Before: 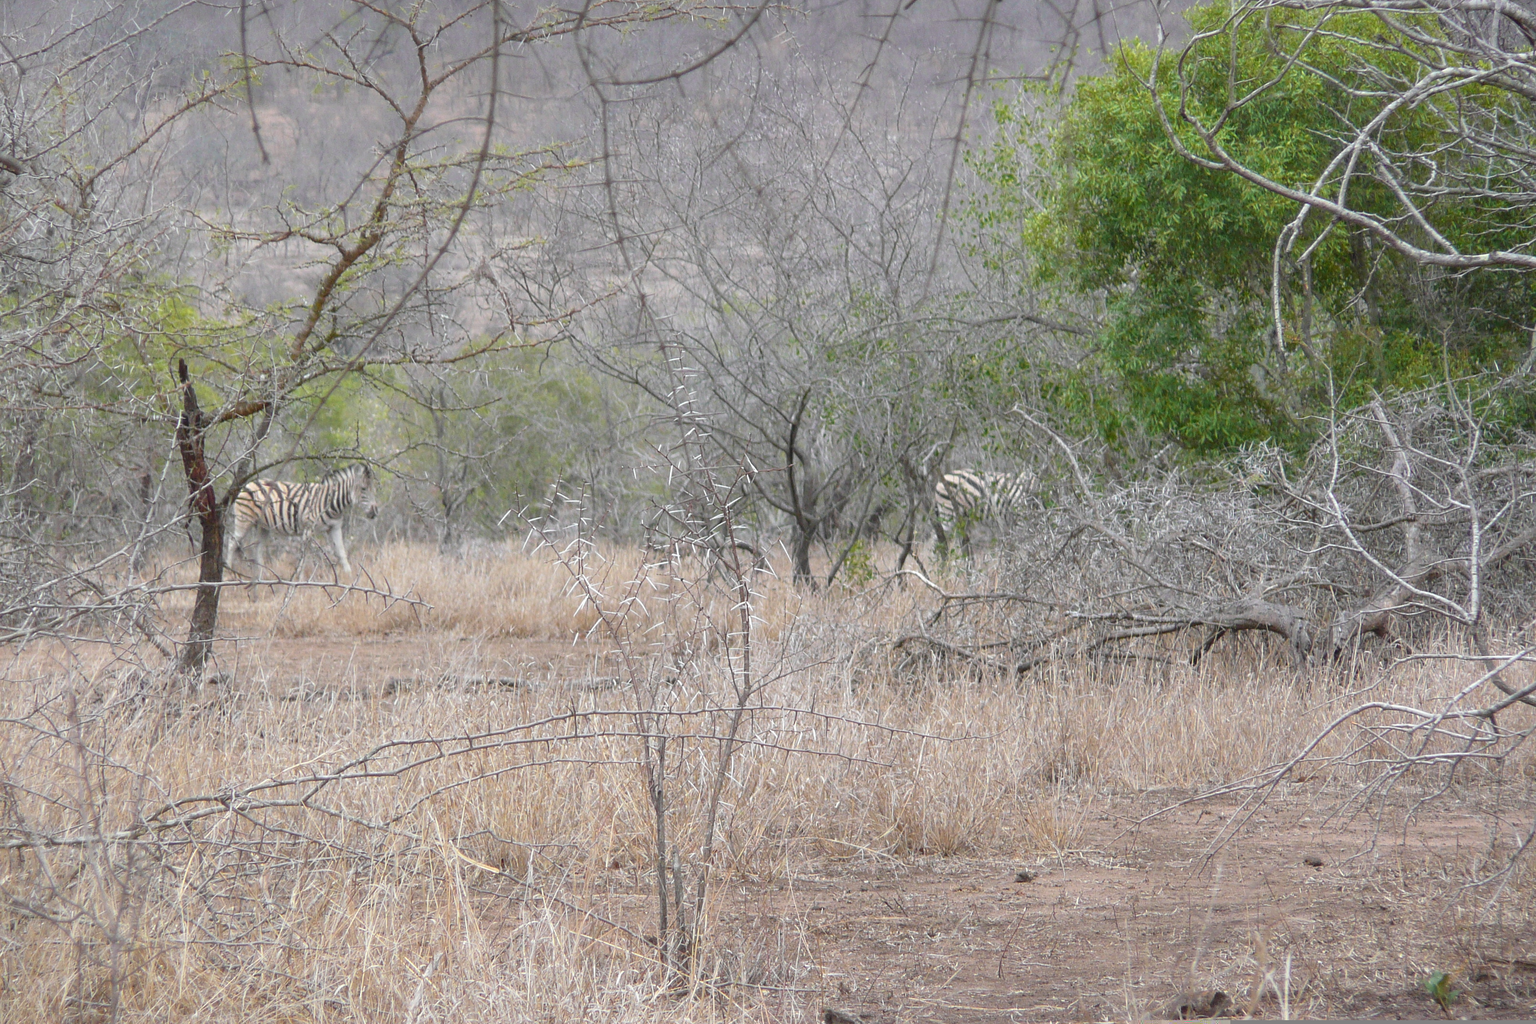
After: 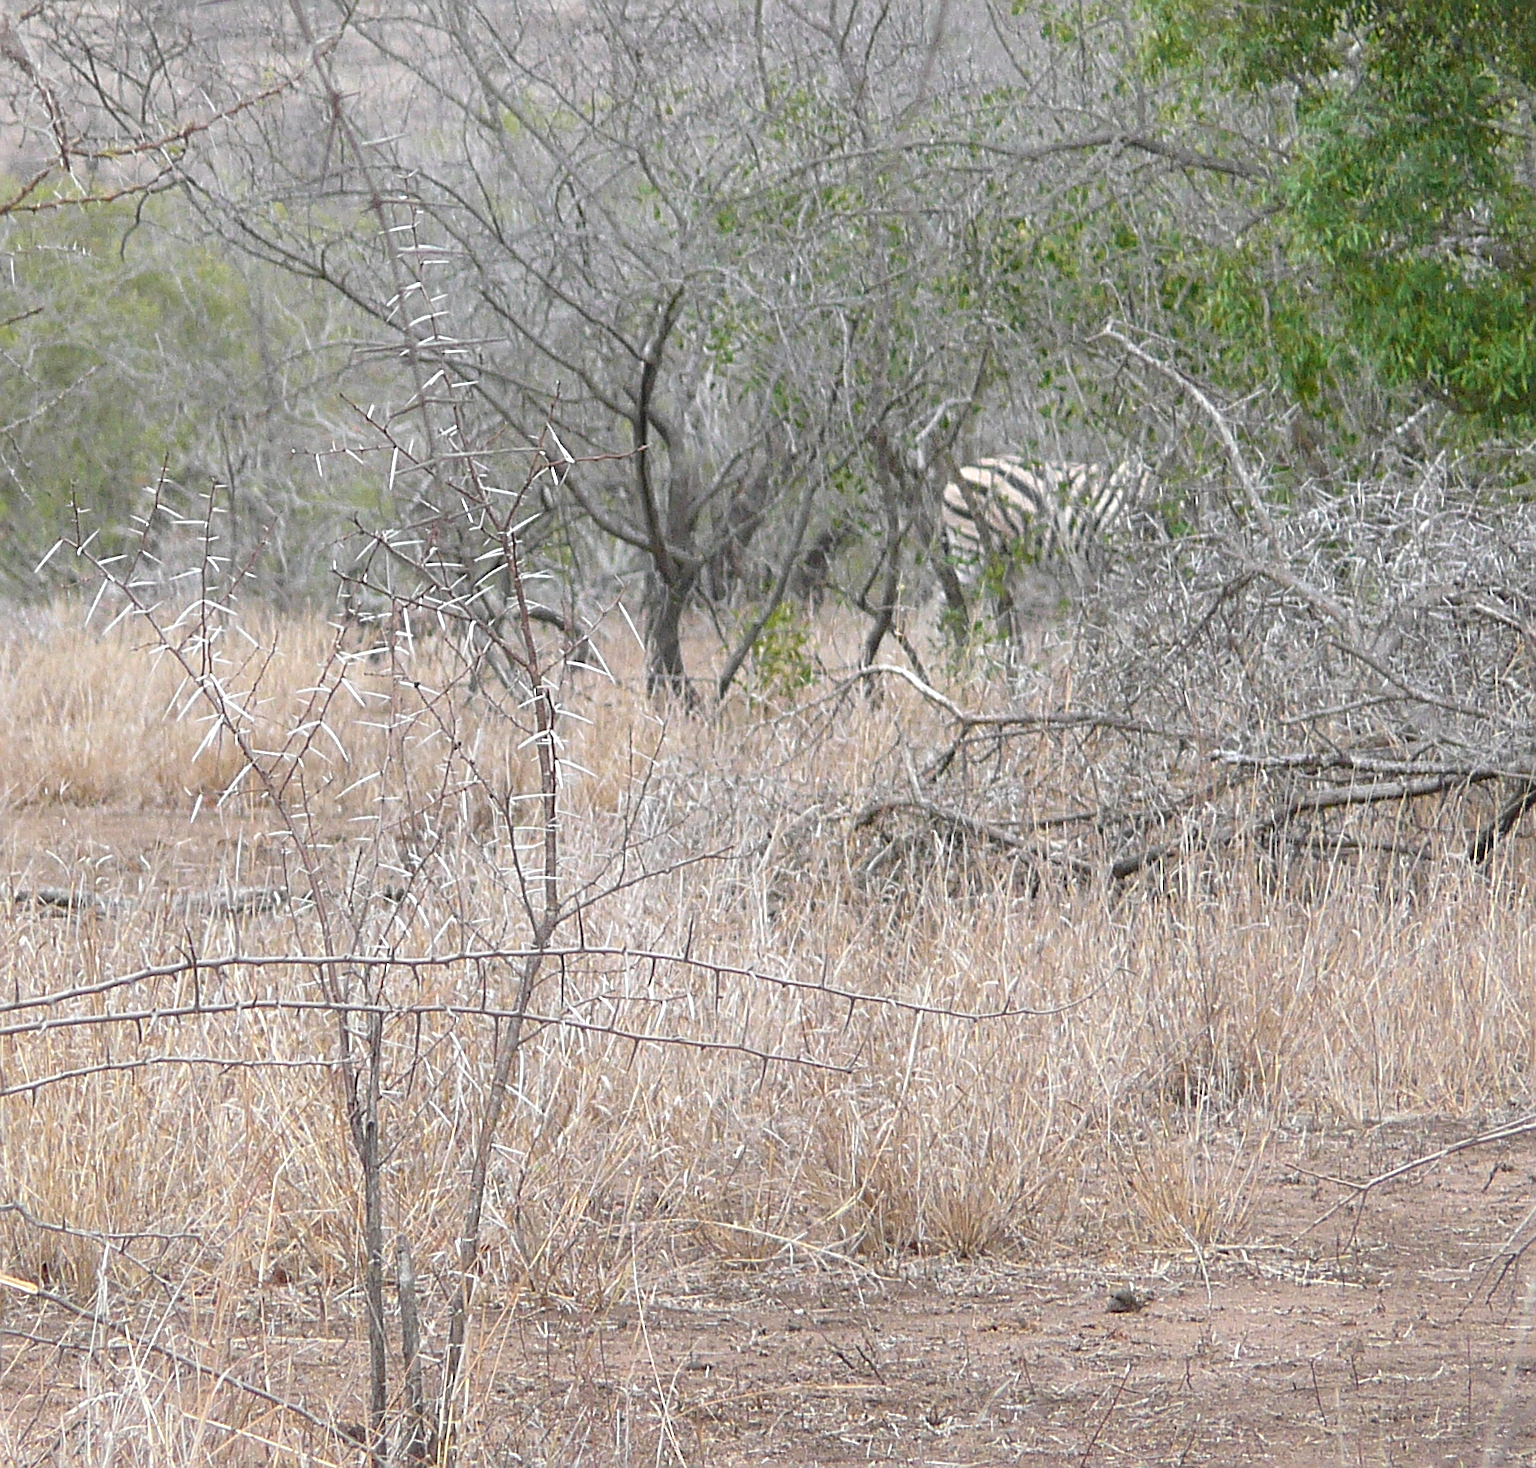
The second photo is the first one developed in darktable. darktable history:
exposure: exposure 0.201 EV, compensate highlight preservation false
crop: left 31.323%, top 24.35%, right 20.431%, bottom 6.434%
sharpen: on, module defaults
